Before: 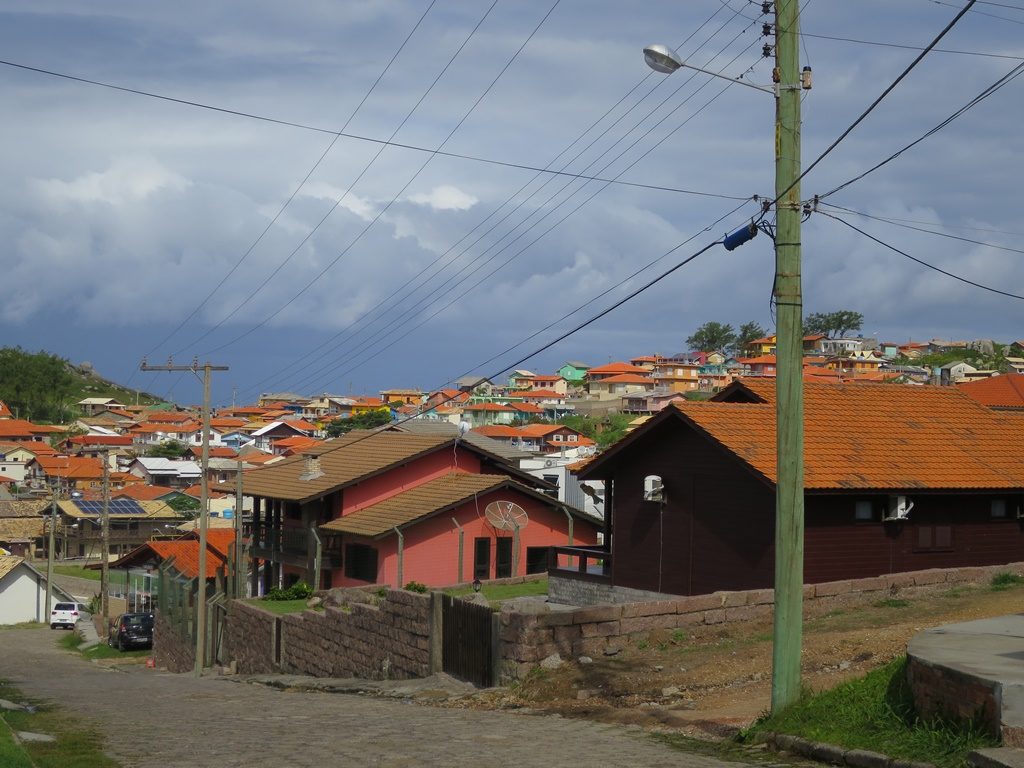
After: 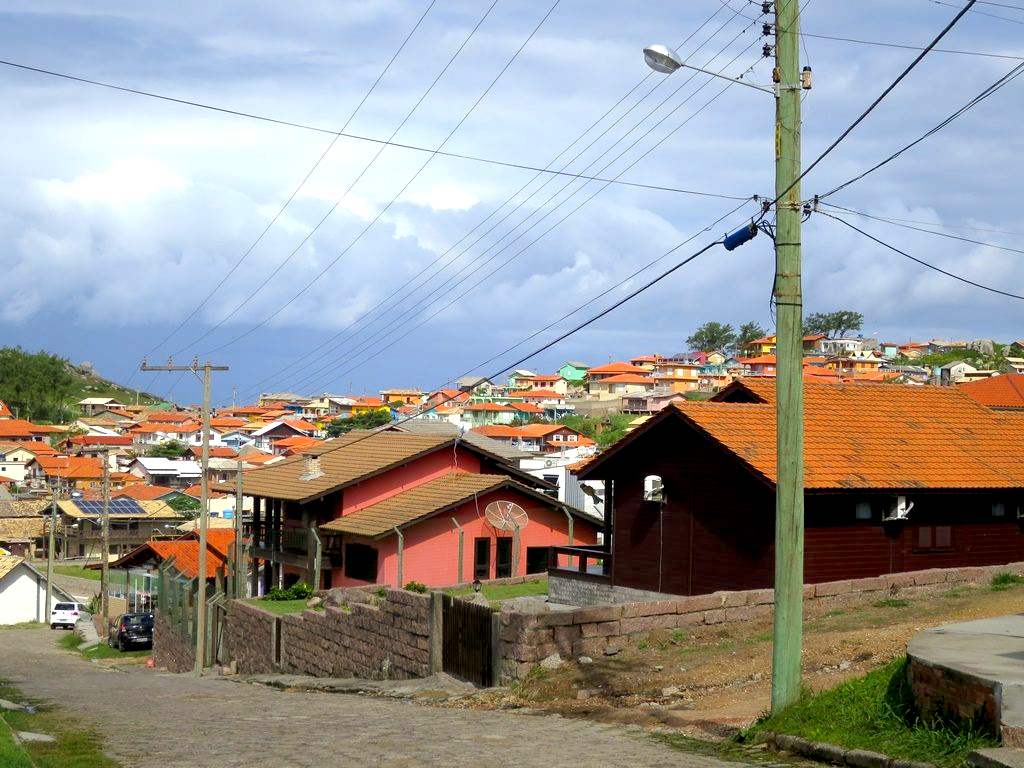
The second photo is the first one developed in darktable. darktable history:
exposure: black level correction 0.008, exposure 0.968 EV, compensate highlight preservation false
